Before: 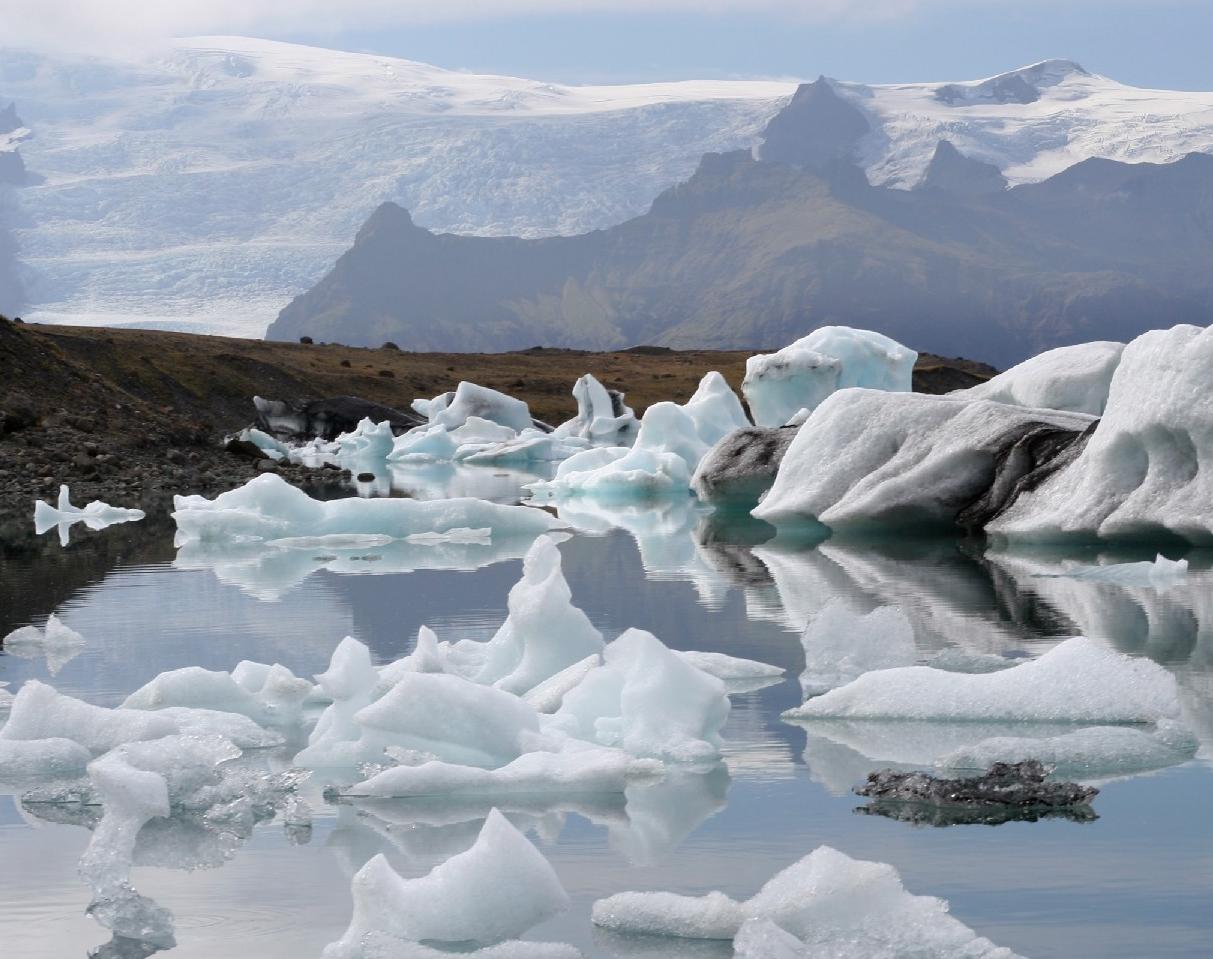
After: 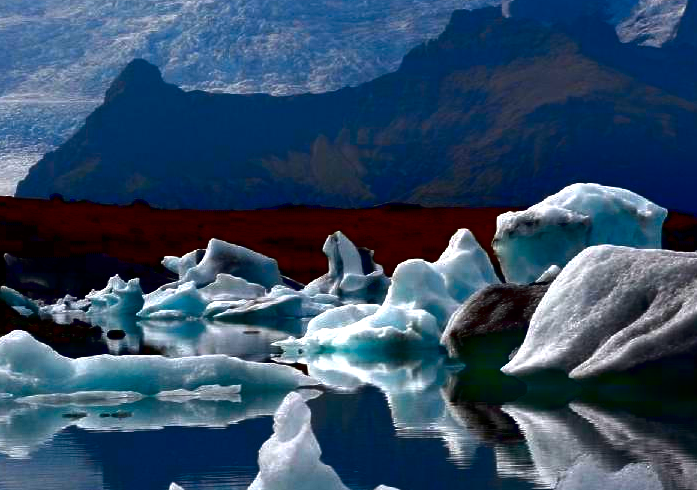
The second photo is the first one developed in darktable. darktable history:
crop: left 20.667%, top 14.991%, right 21.842%, bottom 33.898%
tone equalizer: -8 EV -0.4 EV, -7 EV -0.375 EV, -6 EV -0.307 EV, -5 EV -0.213 EV, -3 EV 0.215 EV, -2 EV 0.327 EV, -1 EV 0.389 EV, +0 EV 0.409 EV, edges refinement/feathering 500, mask exposure compensation -1.57 EV, preserve details no
exposure: black level correction 0.046, exposure 0.013 EV, compensate exposure bias true, compensate highlight preservation false
contrast brightness saturation: brightness -0.98, saturation 0.987
